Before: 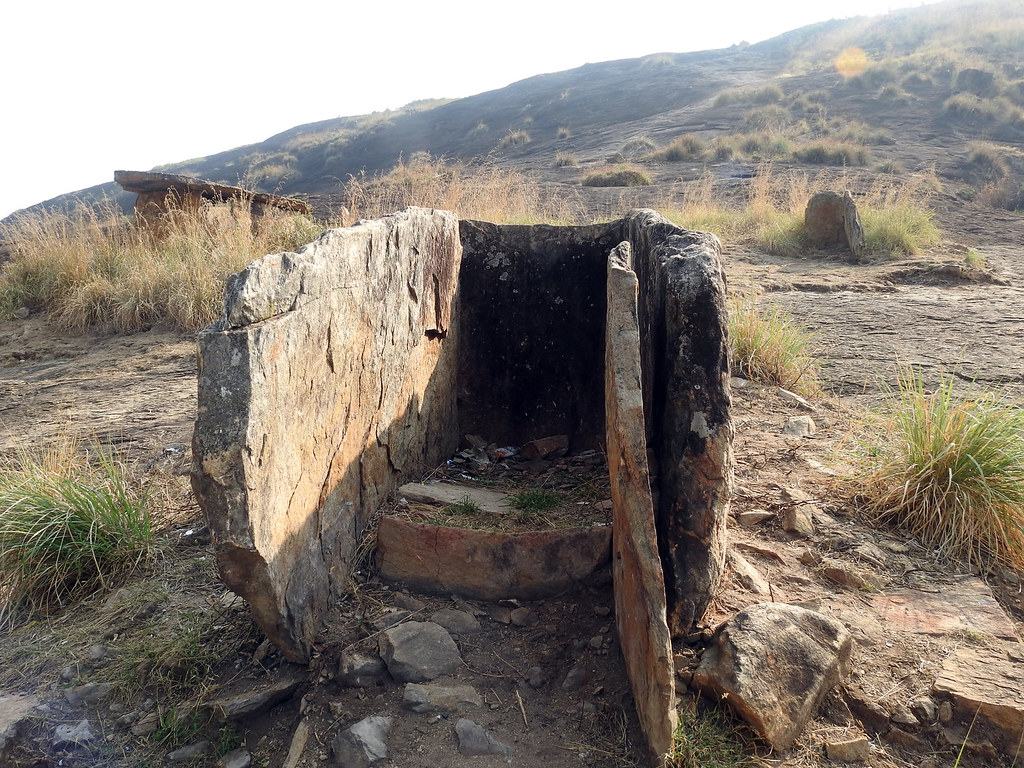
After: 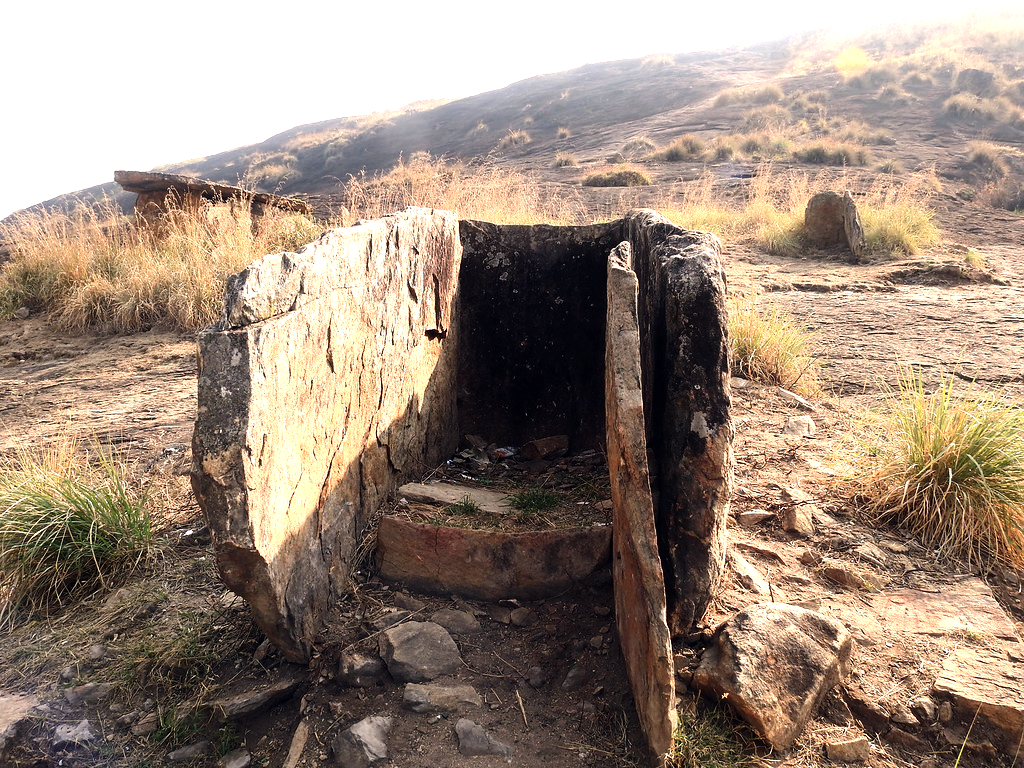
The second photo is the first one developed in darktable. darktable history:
white balance: red 1.127, blue 0.943
tone equalizer: -8 EV -0.75 EV, -7 EV -0.7 EV, -6 EV -0.6 EV, -5 EV -0.4 EV, -3 EV 0.4 EV, -2 EV 0.6 EV, -1 EV 0.7 EV, +0 EV 0.75 EV, edges refinement/feathering 500, mask exposure compensation -1.57 EV, preserve details no
